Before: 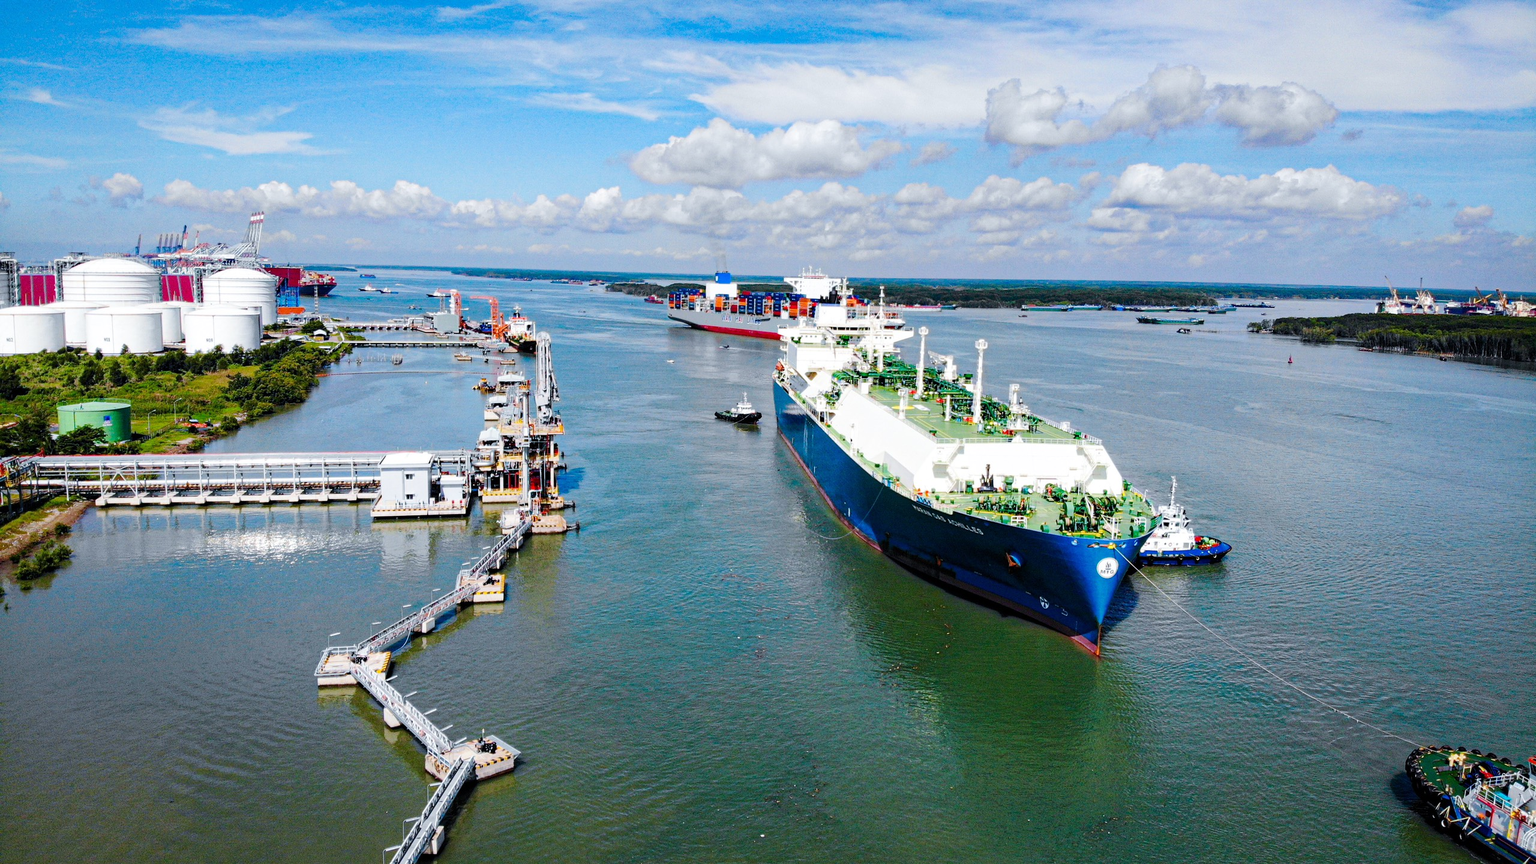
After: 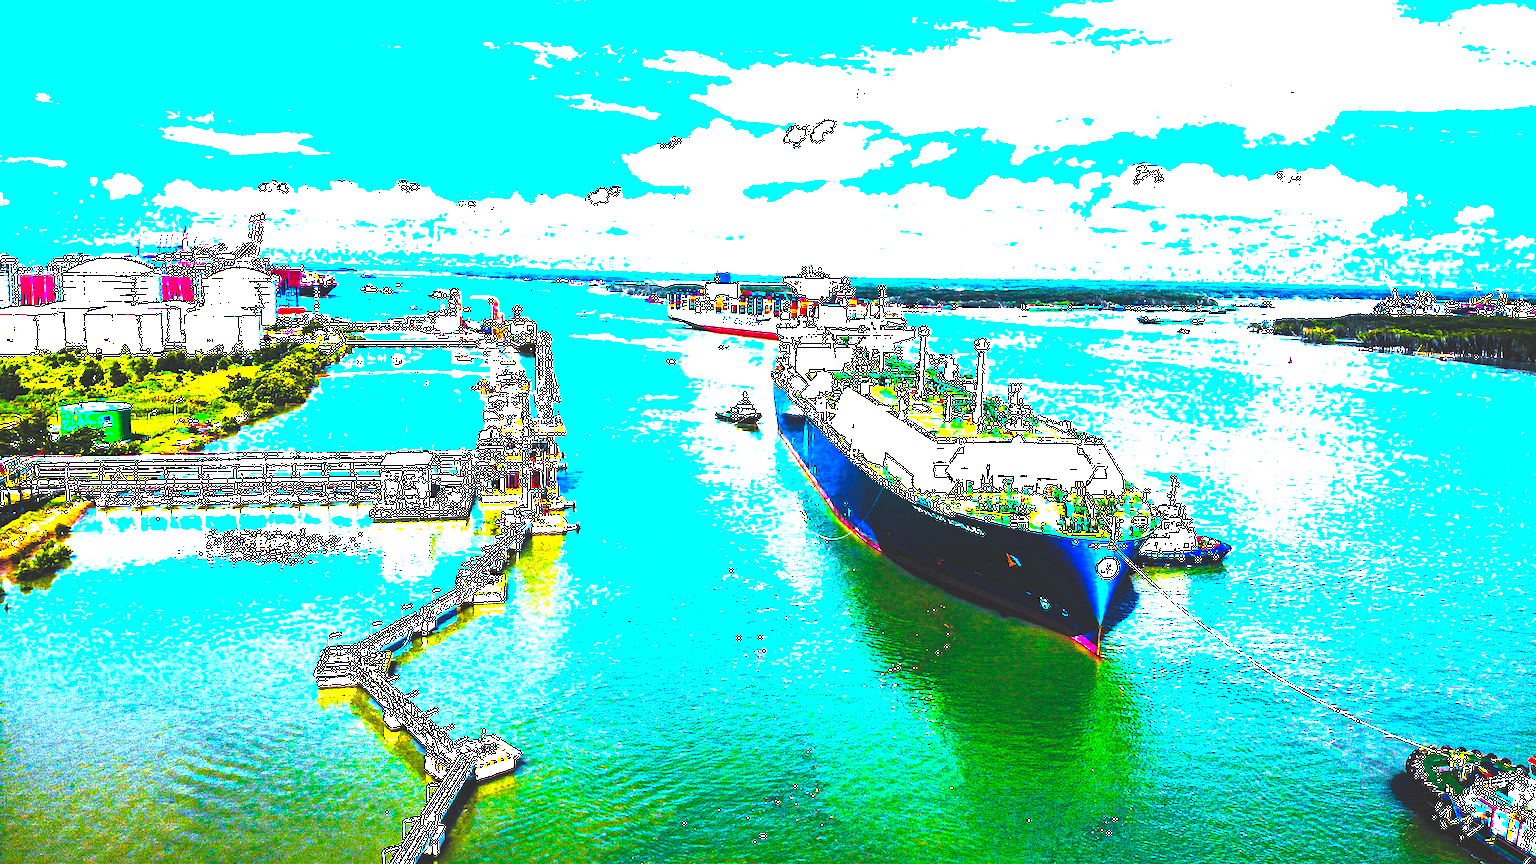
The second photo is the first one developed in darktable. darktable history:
exposure: exposure 0.999 EV, compensate highlight preservation false
rgb curve: curves: ch0 [(0, 0.186) (0.314, 0.284) (0.775, 0.708) (1, 1)], compensate middle gray true, preserve colors none
color balance rgb: linear chroma grading › global chroma 20%, perceptual saturation grading › global saturation 65%, perceptual saturation grading › highlights 60%, perceptual saturation grading › mid-tones 50%, perceptual saturation grading › shadows 50%, perceptual brilliance grading › global brilliance 30%, perceptual brilliance grading › highlights 50%, perceptual brilliance grading › mid-tones 50%, perceptual brilliance grading › shadows -22%, global vibrance 20%
